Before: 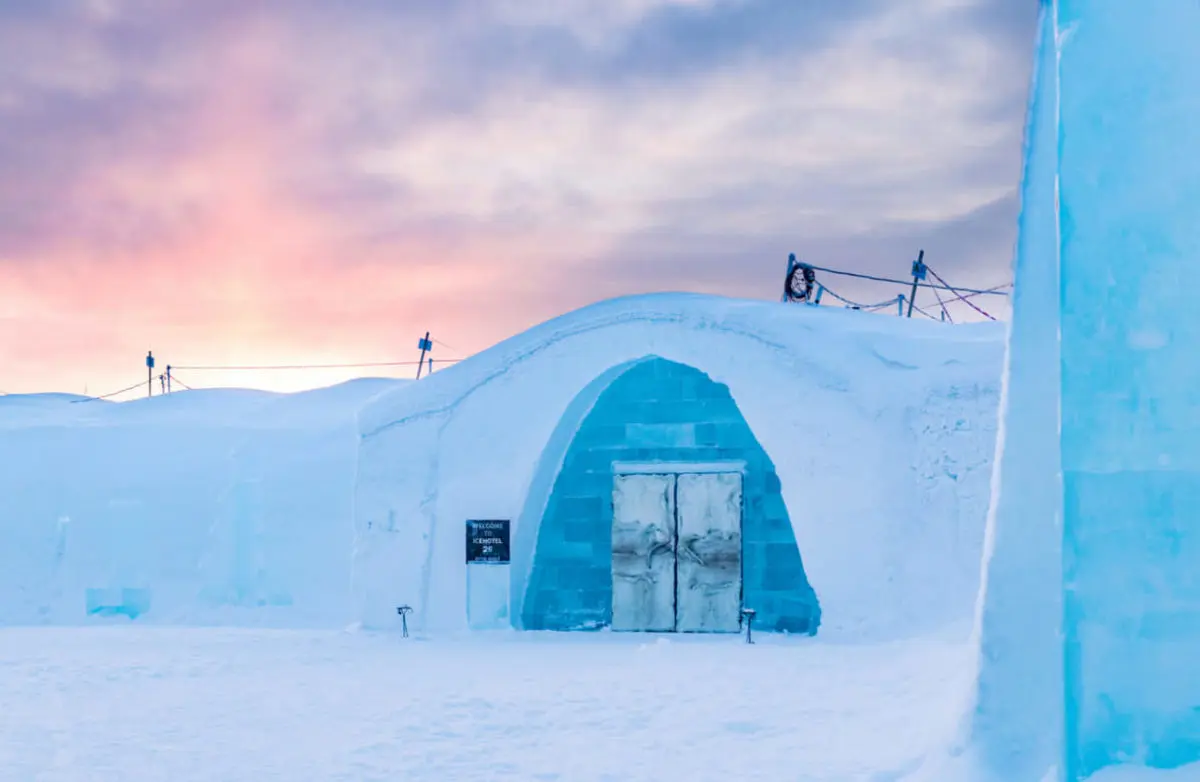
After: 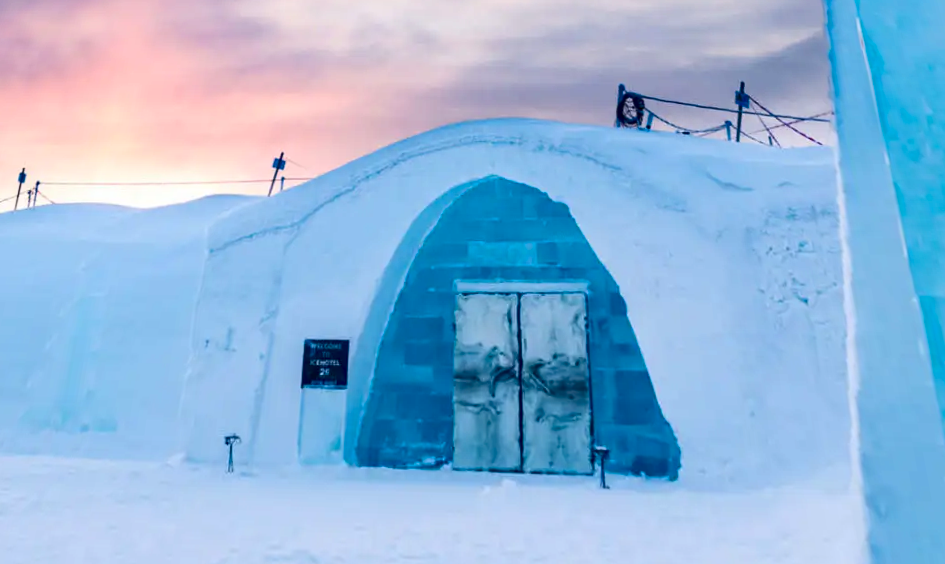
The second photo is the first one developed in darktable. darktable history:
crop and rotate: left 2.991%, top 13.302%, right 1.981%, bottom 12.636%
contrast brightness saturation: contrast 0.19, brightness -0.24, saturation 0.11
rotate and perspective: rotation 0.72°, lens shift (vertical) -0.352, lens shift (horizontal) -0.051, crop left 0.152, crop right 0.859, crop top 0.019, crop bottom 0.964
